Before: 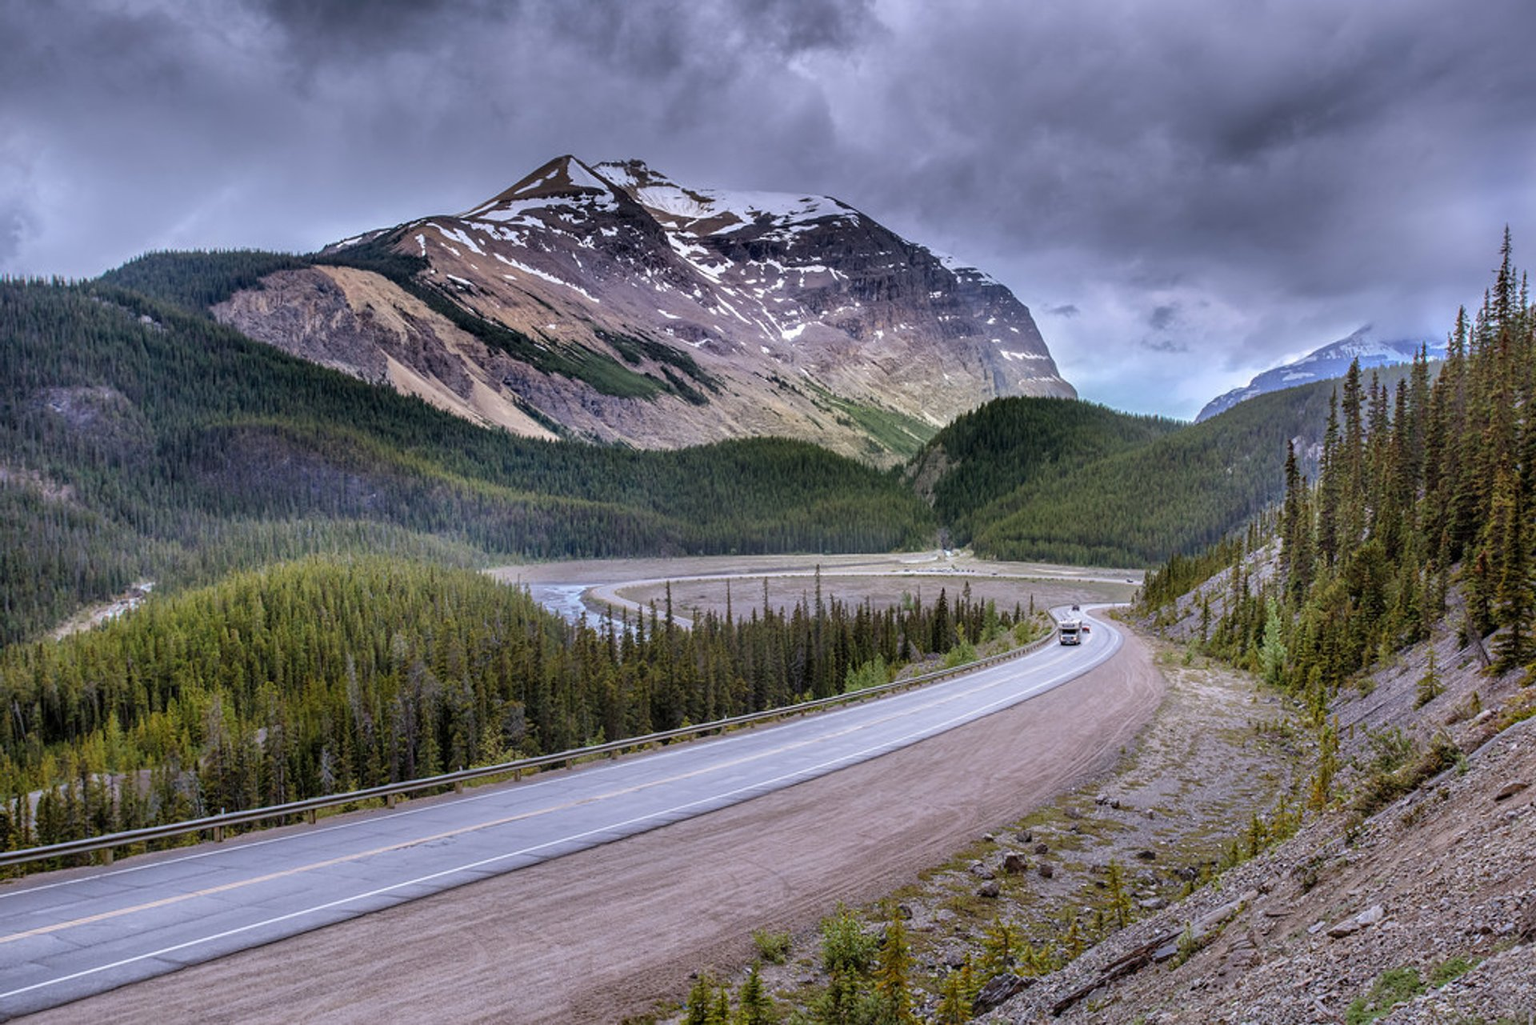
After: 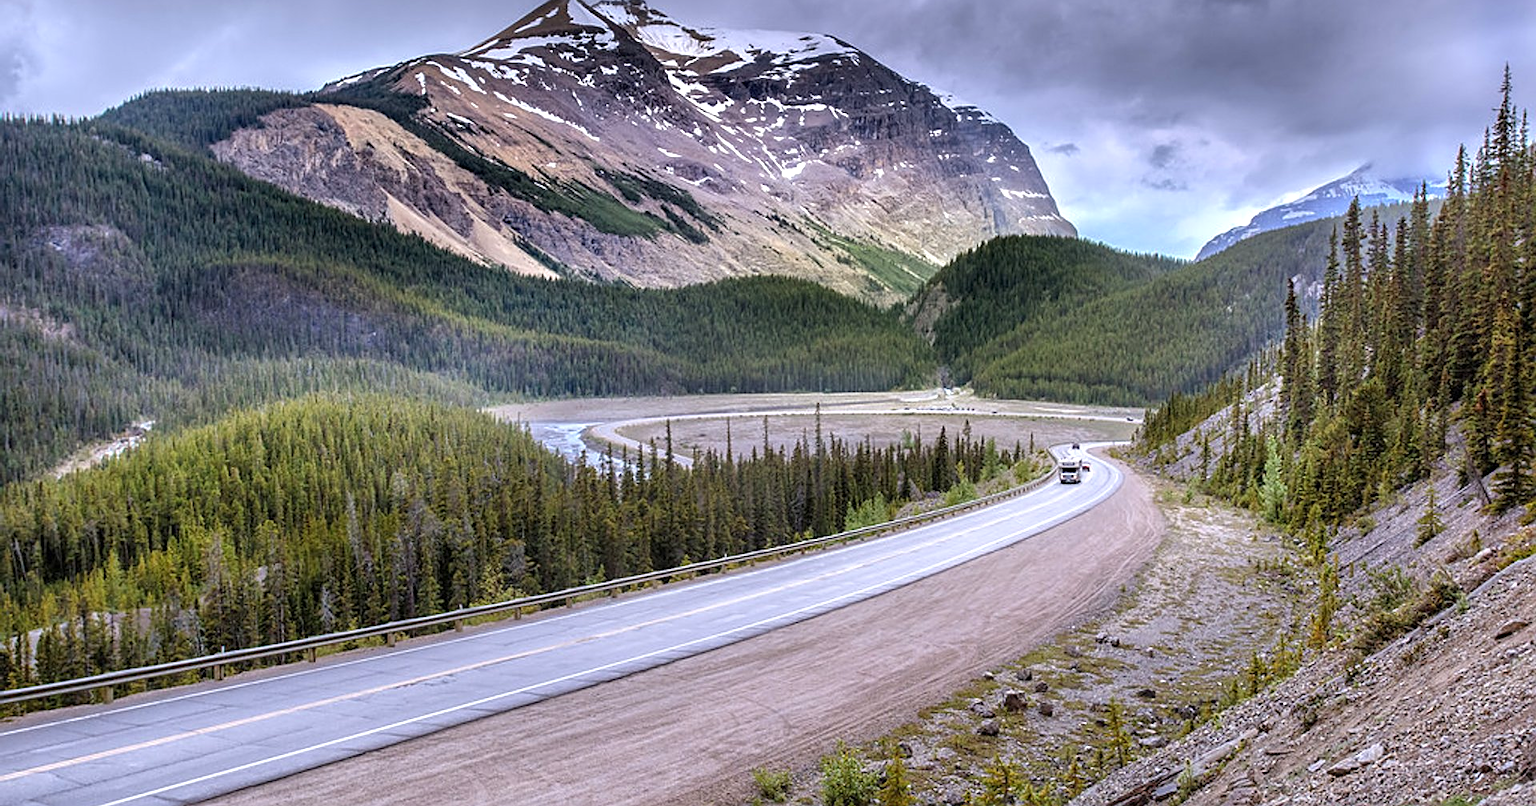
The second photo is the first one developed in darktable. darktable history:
sharpen: on, module defaults
exposure: black level correction 0, exposure 0.5 EV, compensate exposure bias true, compensate highlight preservation false
crop and rotate: top 15.774%, bottom 5.506%
